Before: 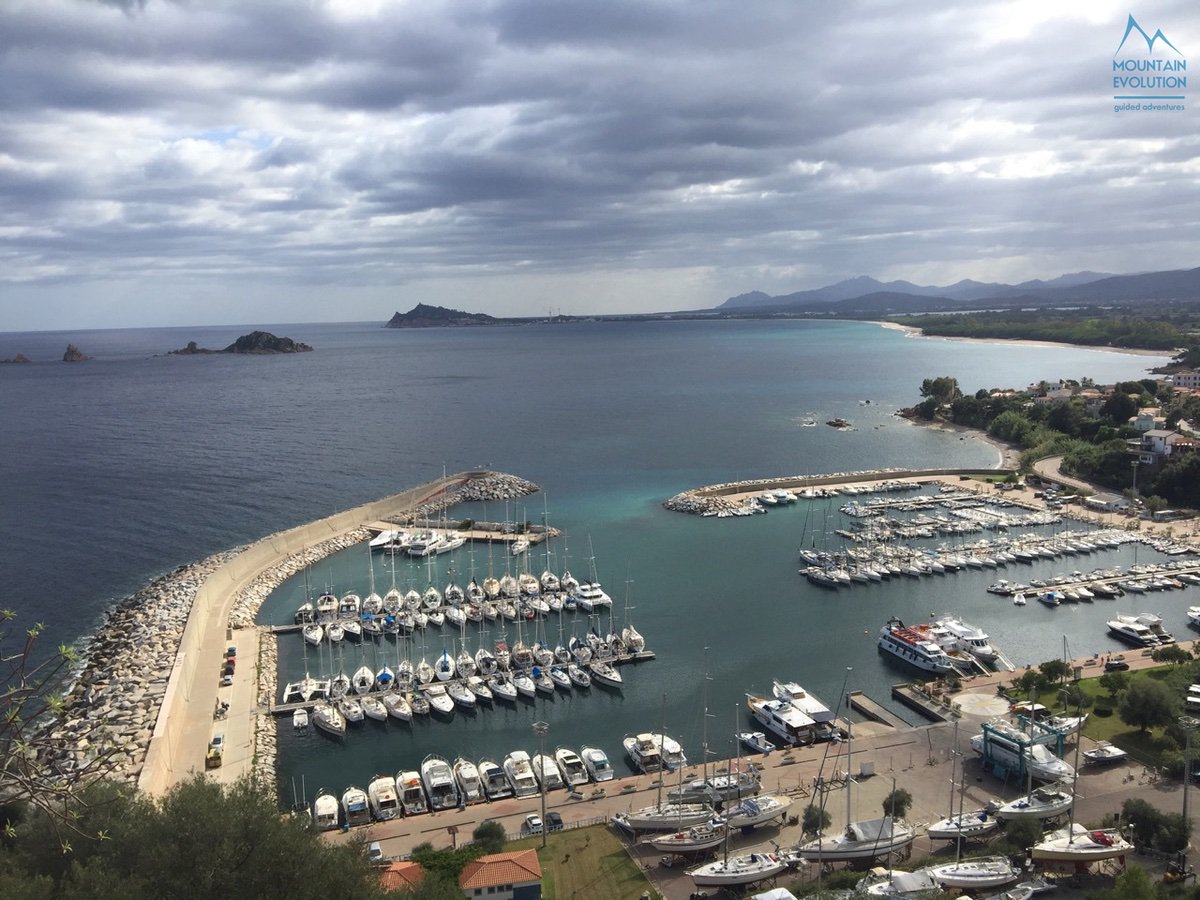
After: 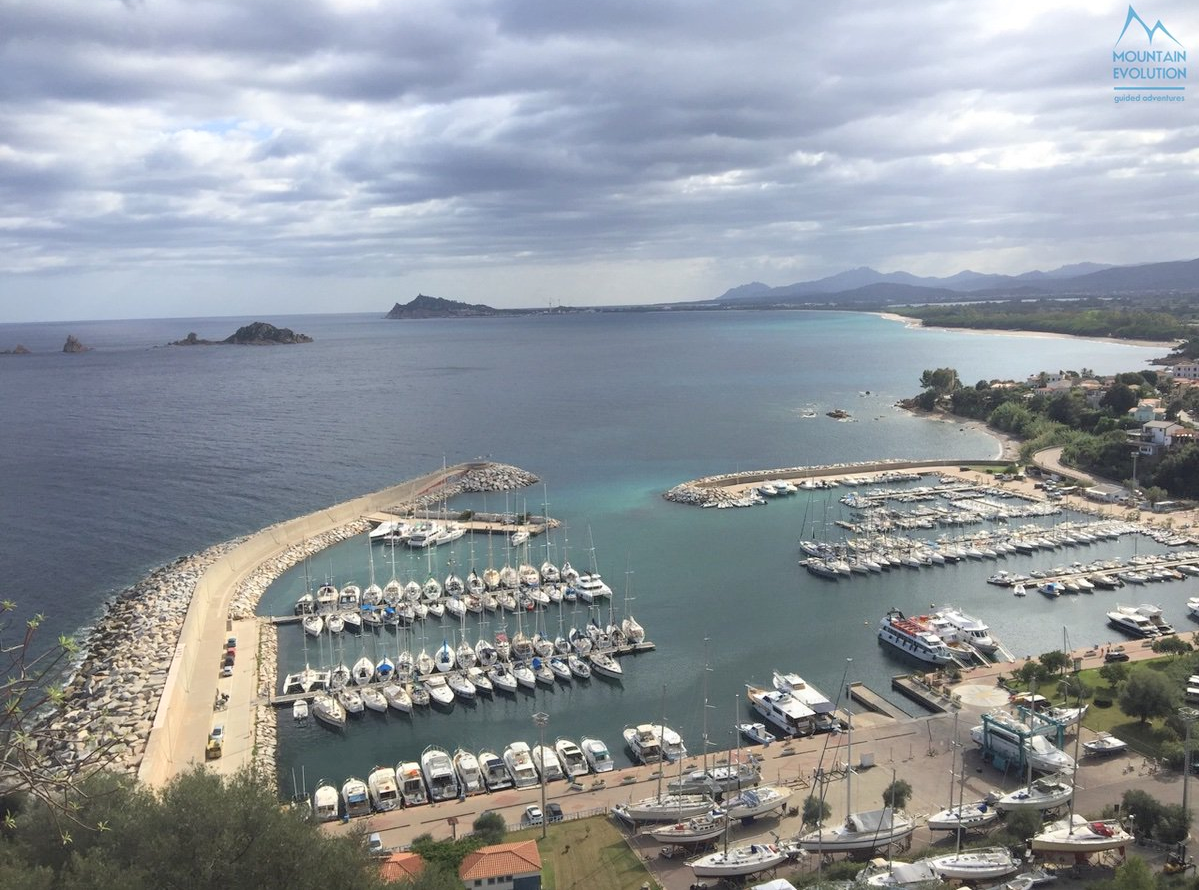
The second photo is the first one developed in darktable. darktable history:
crop: top 1.049%, right 0.001%
contrast brightness saturation: brightness 0.15
